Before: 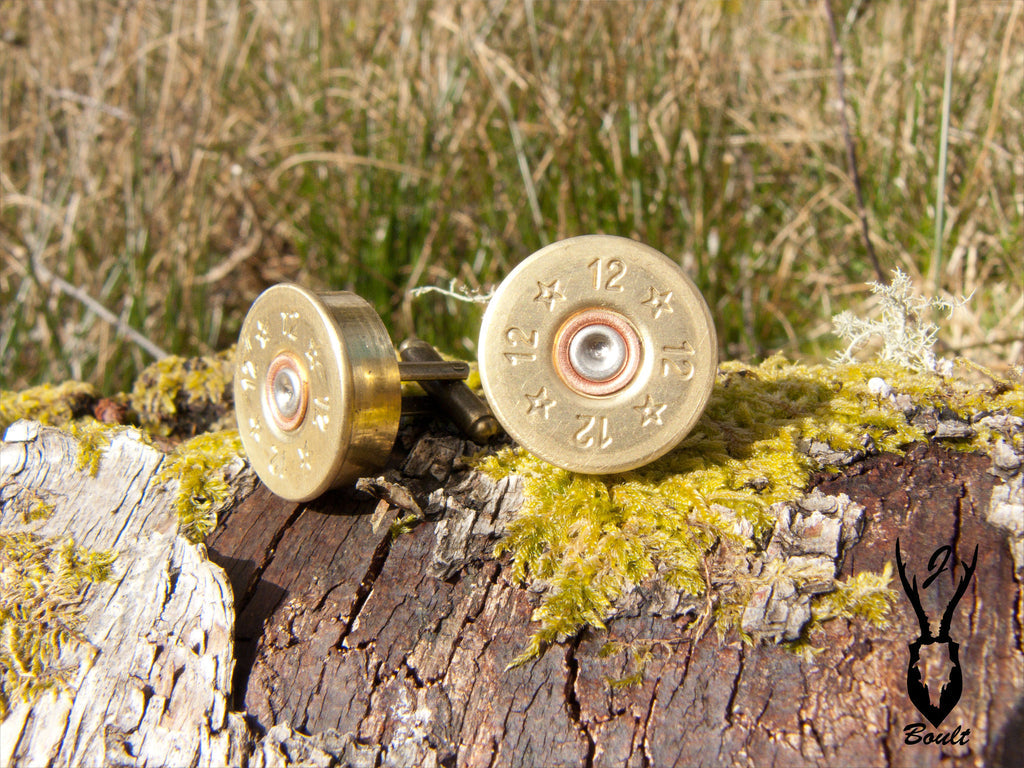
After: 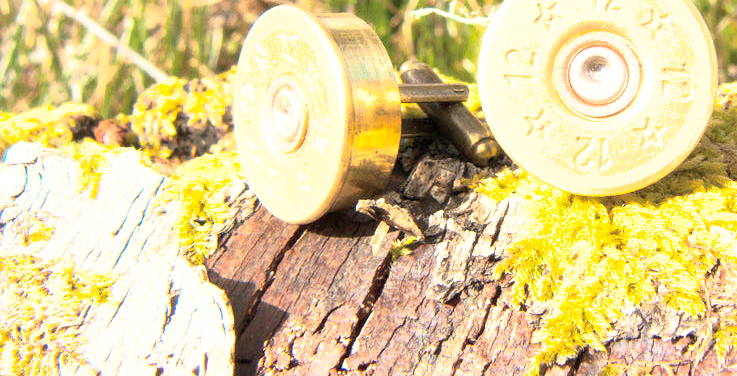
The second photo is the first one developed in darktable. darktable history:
contrast equalizer: y [[0.5, 0.5, 0.472, 0.5, 0.5, 0.5], [0.5 ×6], [0.5 ×6], [0 ×6], [0 ×6]], mix -0.287
shadows and highlights: on, module defaults
exposure: black level correction 0, exposure 1.102 EV, compensate exposure bias true, compensate highlight preservation false
crop: top 36.252%, right 27.977%, bottom 14.765%
tone curve: curves: ch0 [(0, 0) (0.003, 0.003) (0.011, 0.013) (0.025, 0.029) (0.044, 0.052) (0.069, 0.081) (0.1, 0.116) (0.136, 0.158) (0.177, 0.207) (0.224, 0.268) (0.277, 0.373) (0.335, 0.465) (0.399, 0.565) (0.468, 0.674) (0.543, 0.79) (0.623, 0.853) (0.709, 0.918) (0.801, 0.956) (0.898, 0.977) (1, 1)], color space Lab, independent channels, preserve colors none
